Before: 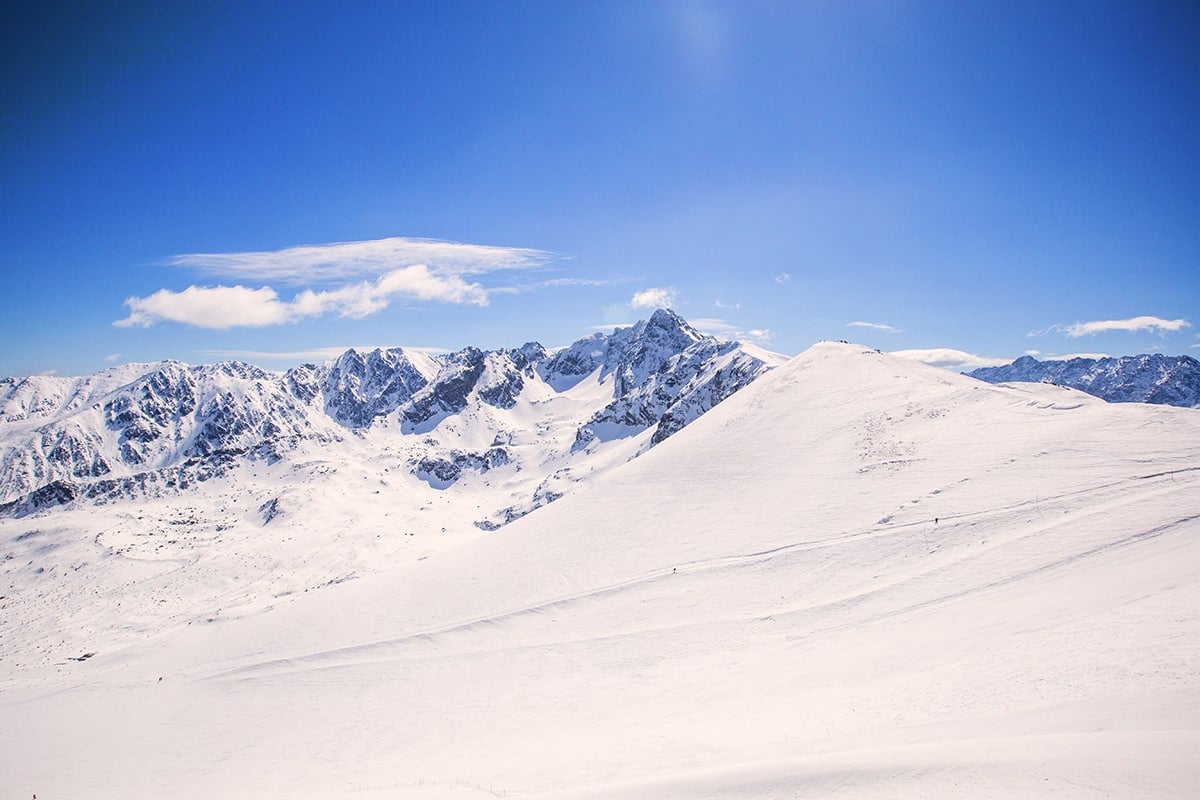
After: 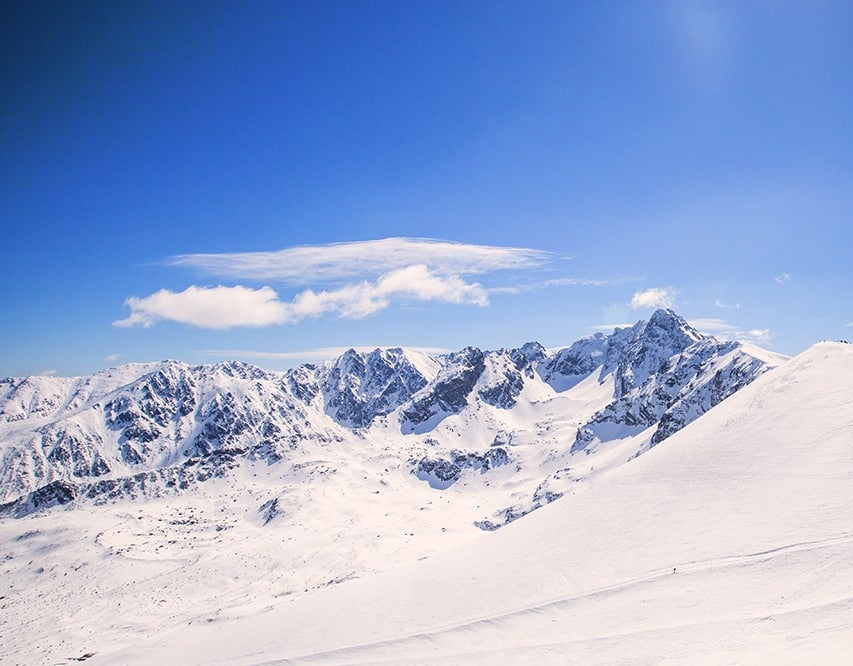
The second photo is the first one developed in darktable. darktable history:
crop: right 28.885%, bottom 16.626%
white balance: emerald 1
